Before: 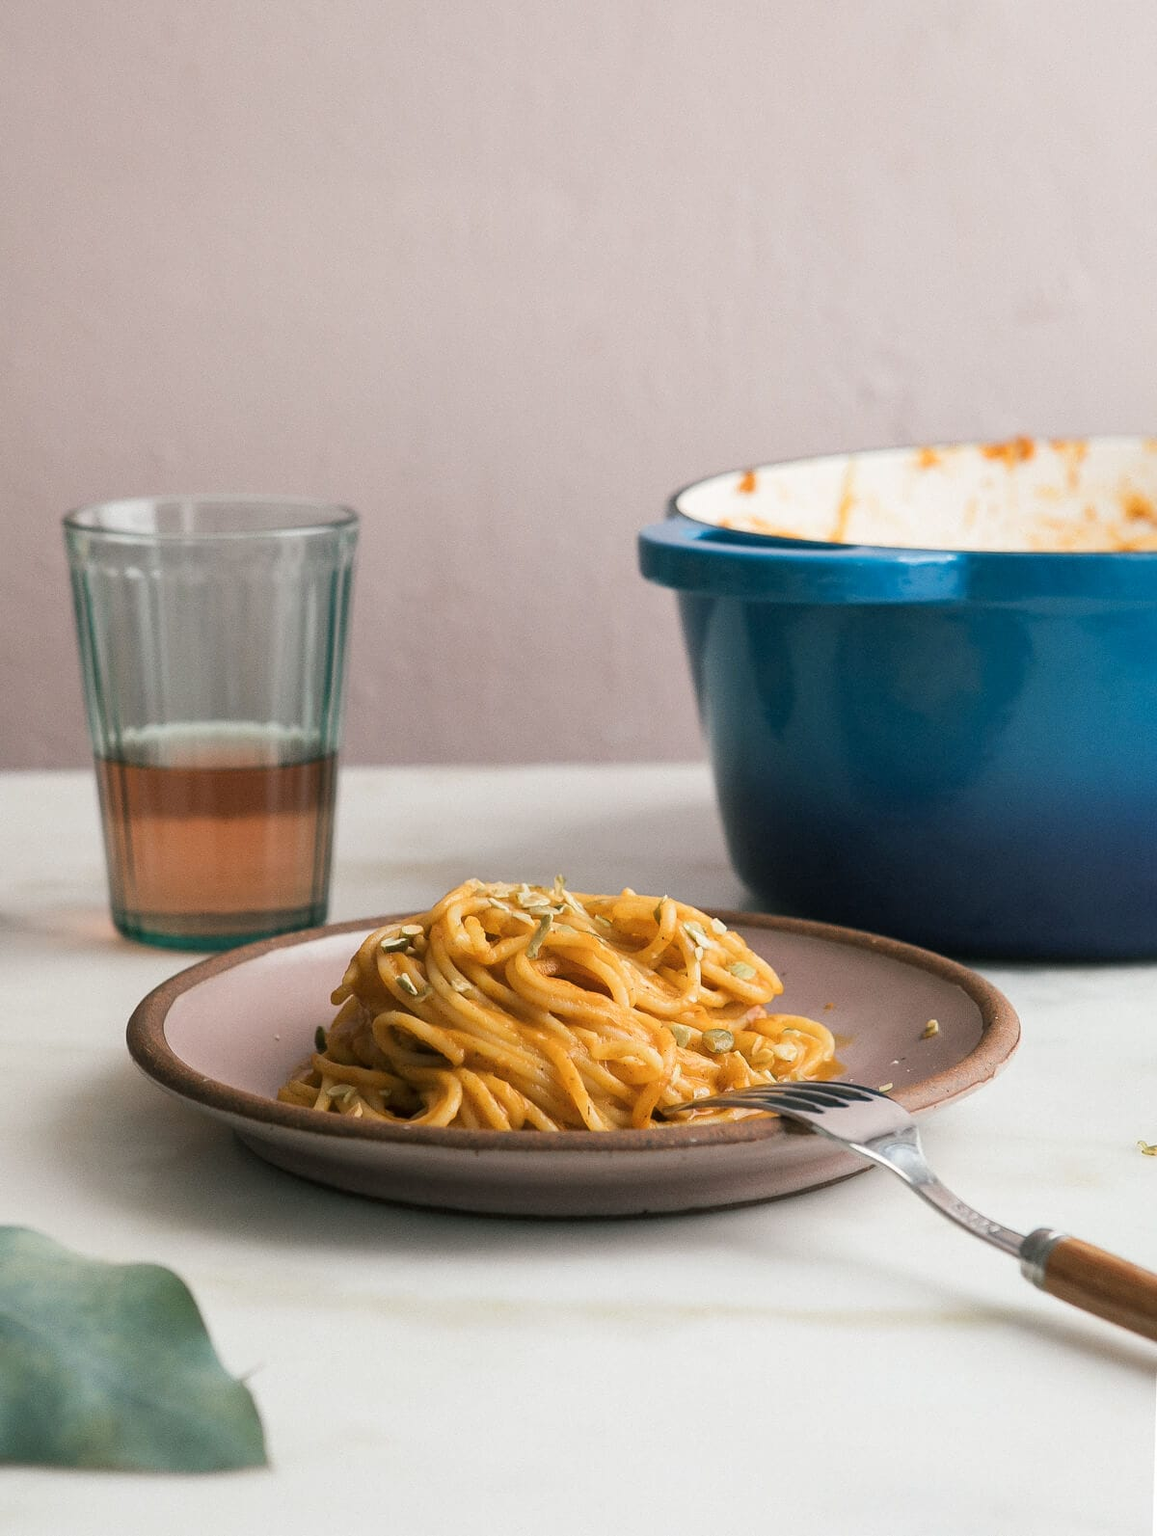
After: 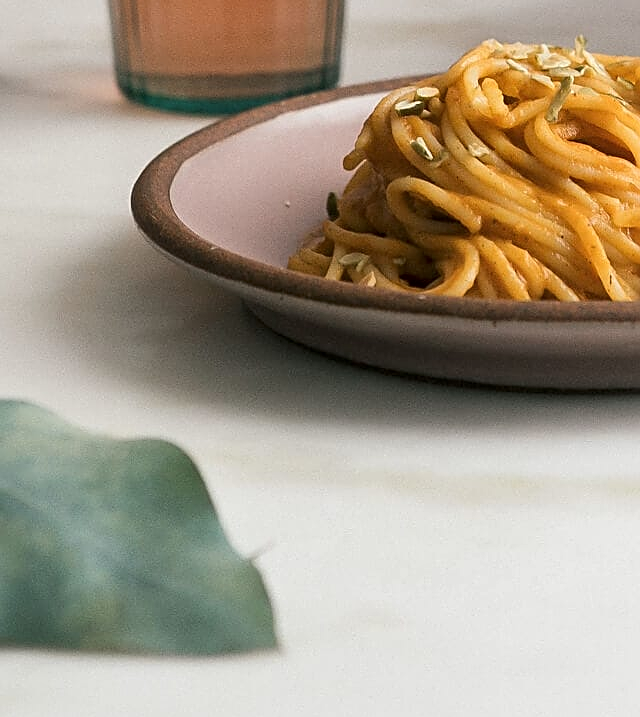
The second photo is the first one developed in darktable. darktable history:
sharpen: on, module defaults
crop and rotate: top 54.778%, right 46.61%, bottom 0.159%
local contrast: mode bilateral grid, contrast 20, coarseness 50, detail 120%, midtone range 0.2
